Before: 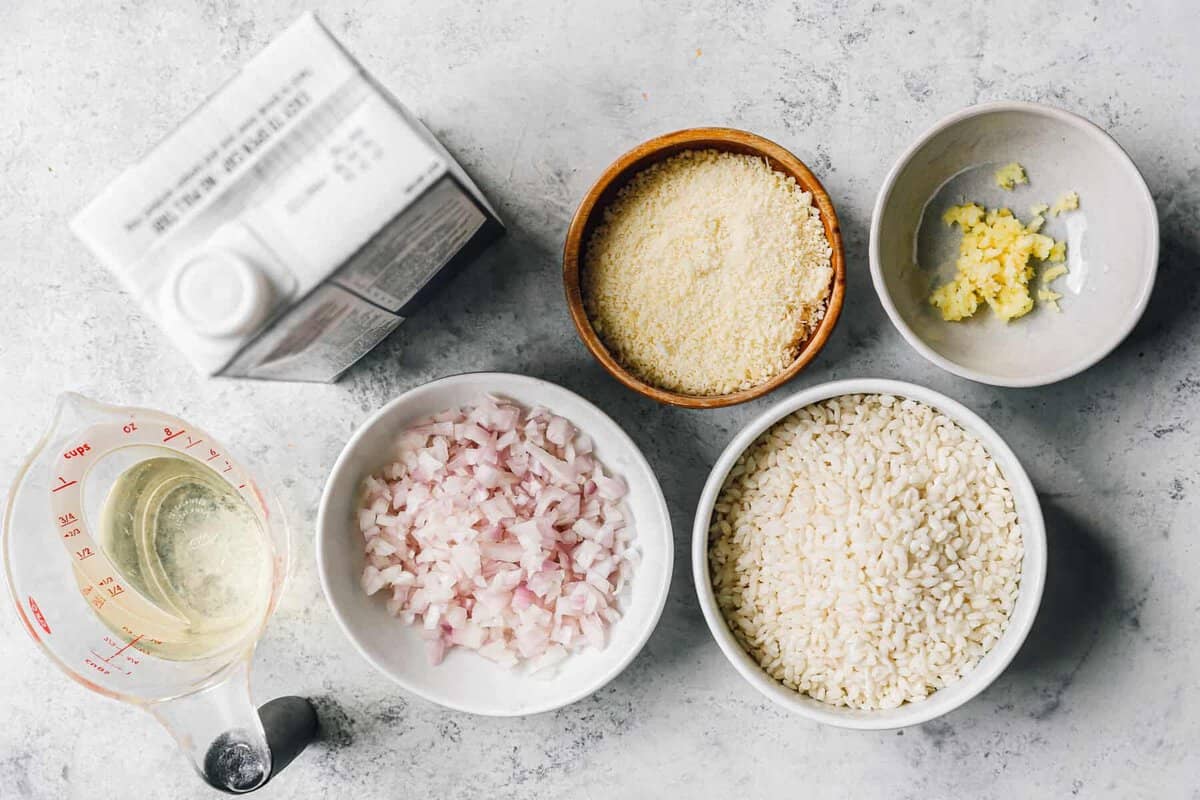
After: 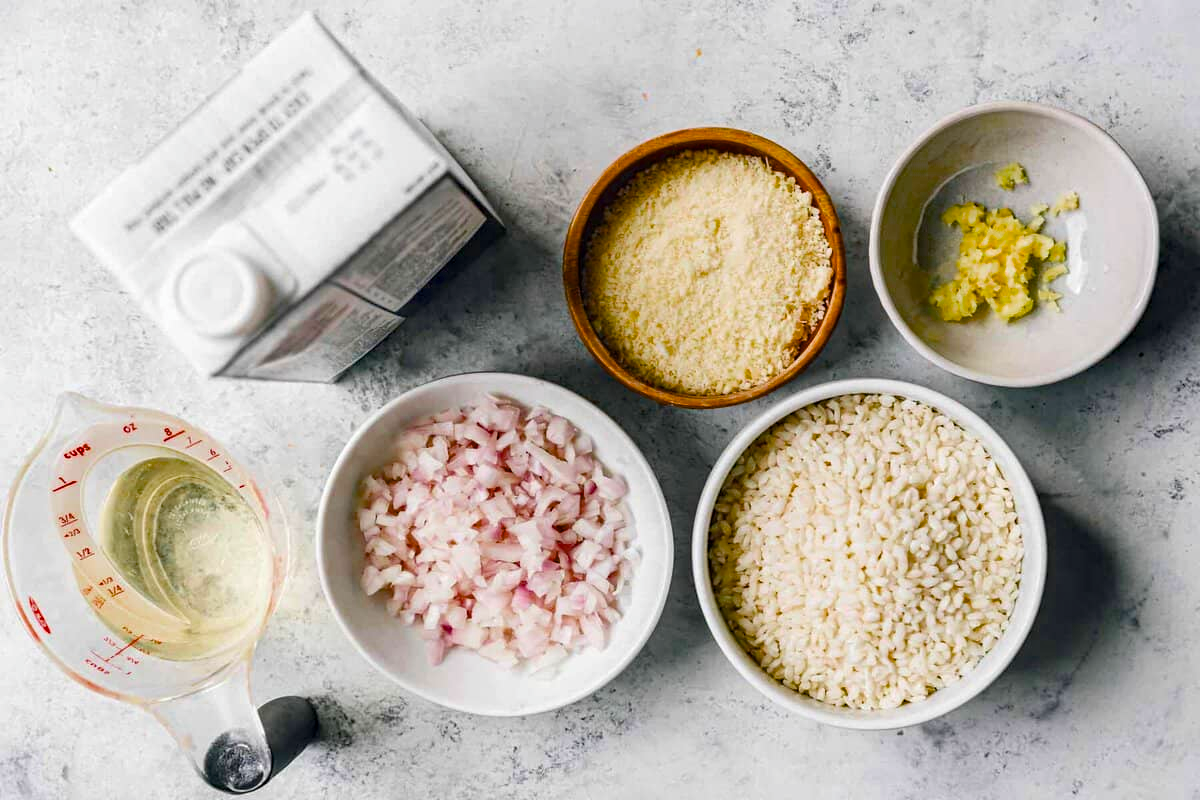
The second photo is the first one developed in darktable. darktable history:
color balance rgb: perceptual saturation grading › global saturation 29.62%, saturation formula JzAzBz (2021)
haze removal: compatibility mode true, adaptive false
